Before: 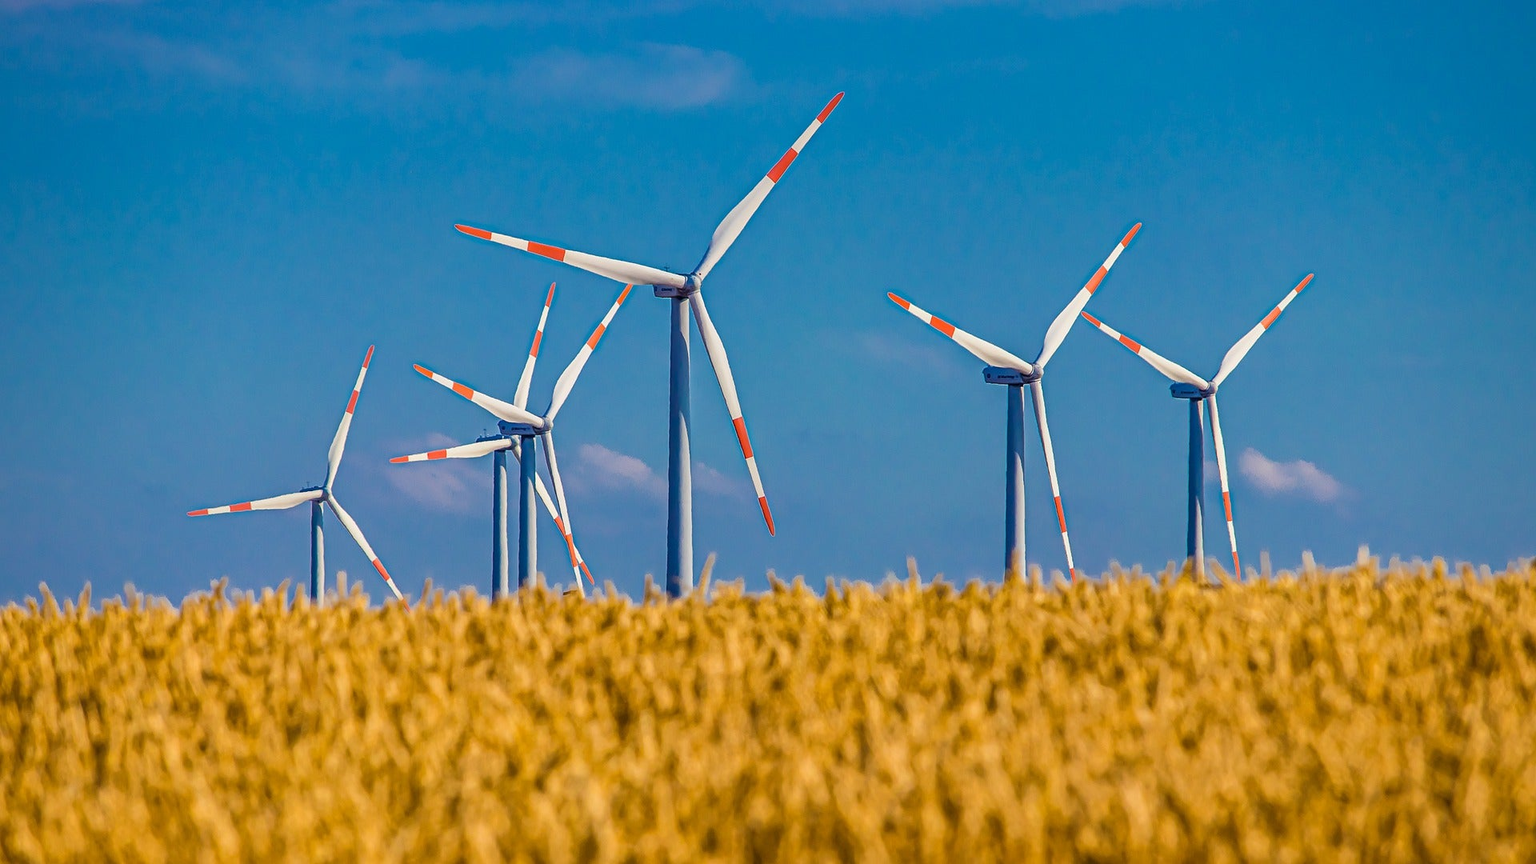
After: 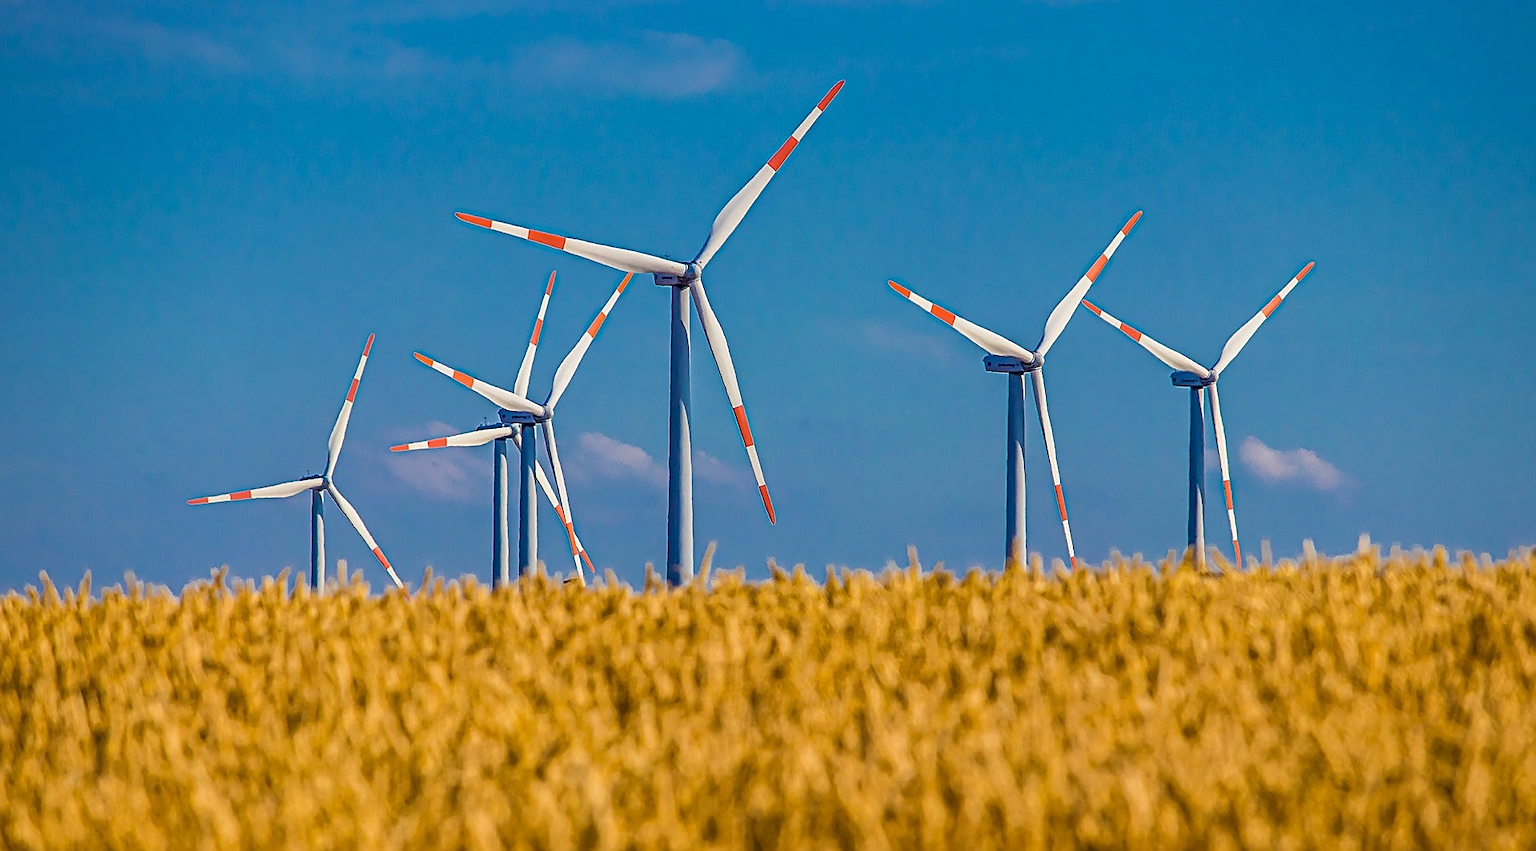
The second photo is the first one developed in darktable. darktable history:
exposure: exposure -0.04 EV, compensate exposure bias true, compensate highlight preservation false
sharpen: on, module defaults
crop: top 1.432%, right 0.052%
